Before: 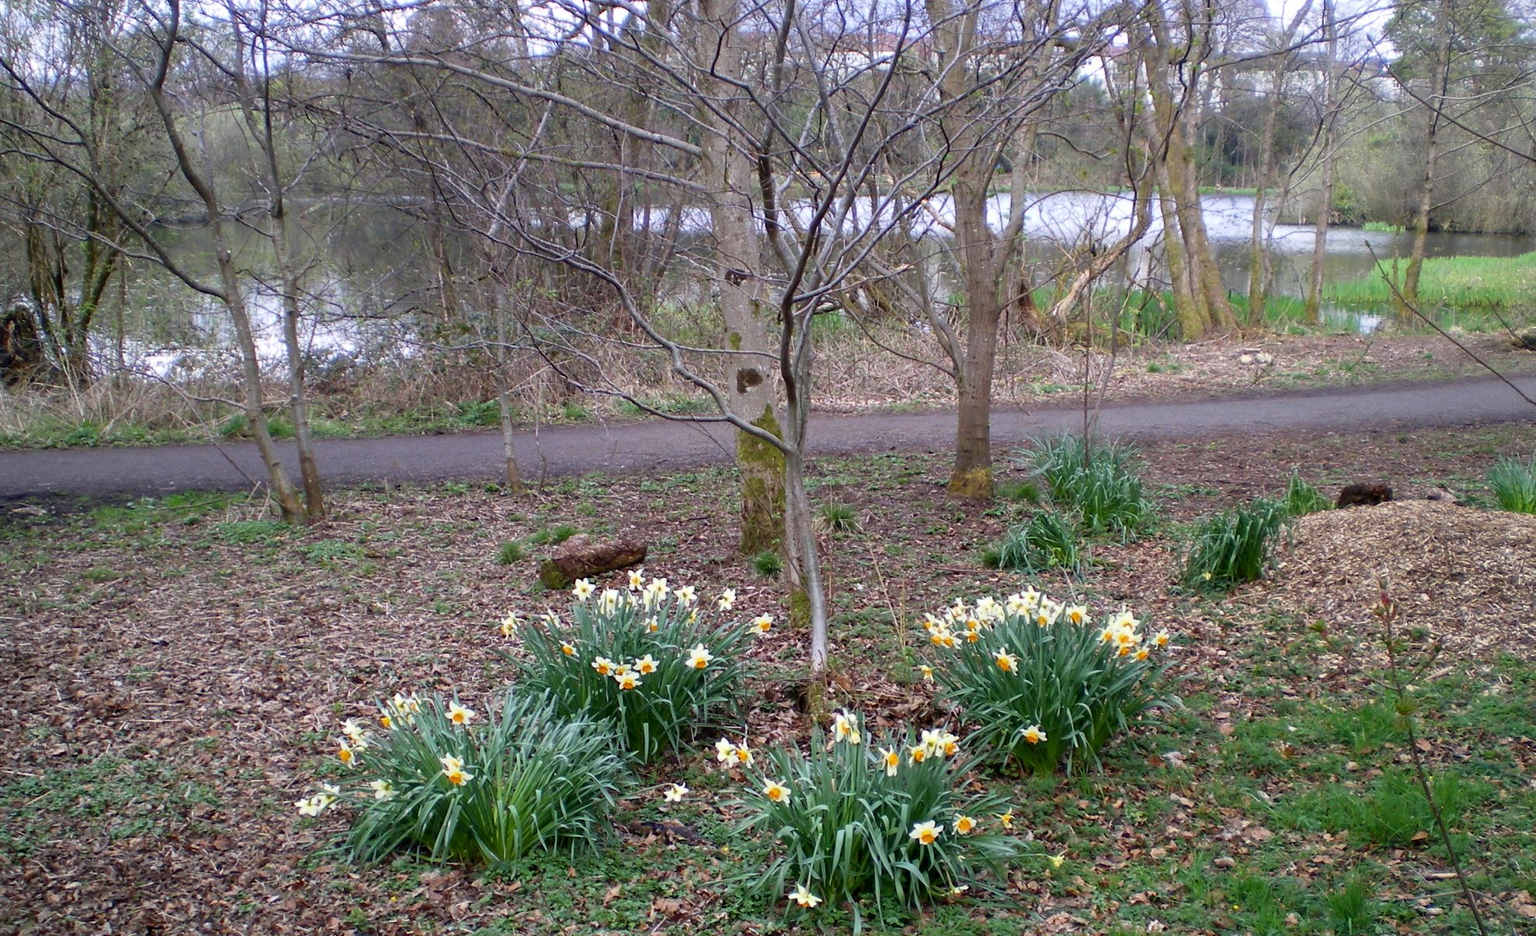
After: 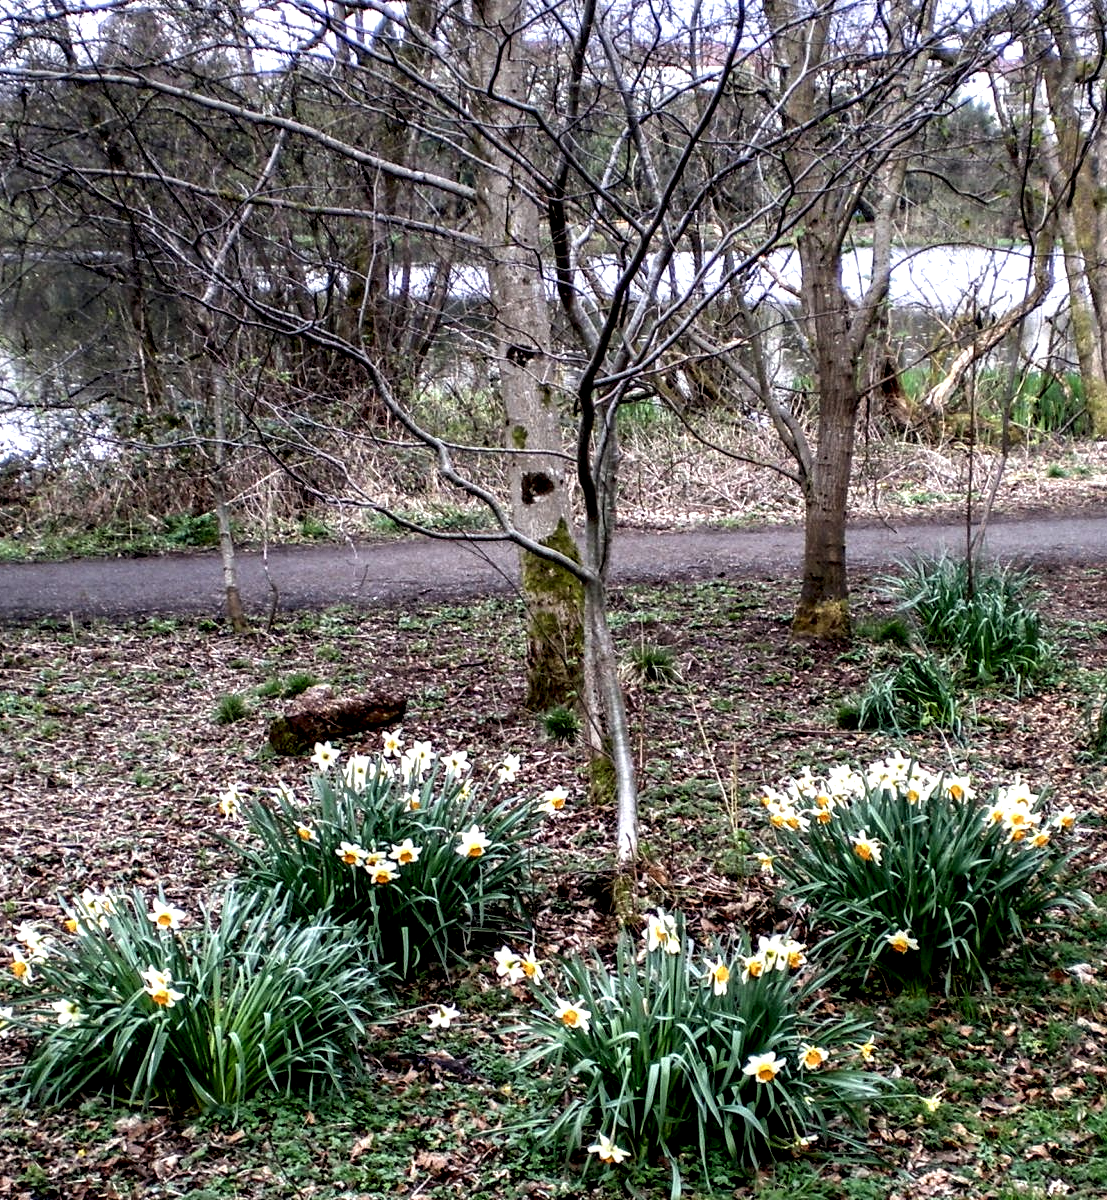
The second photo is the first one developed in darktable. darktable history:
crop: left 21.496%, right 22.254%
local contrast: shadows 185%, detail 225%
